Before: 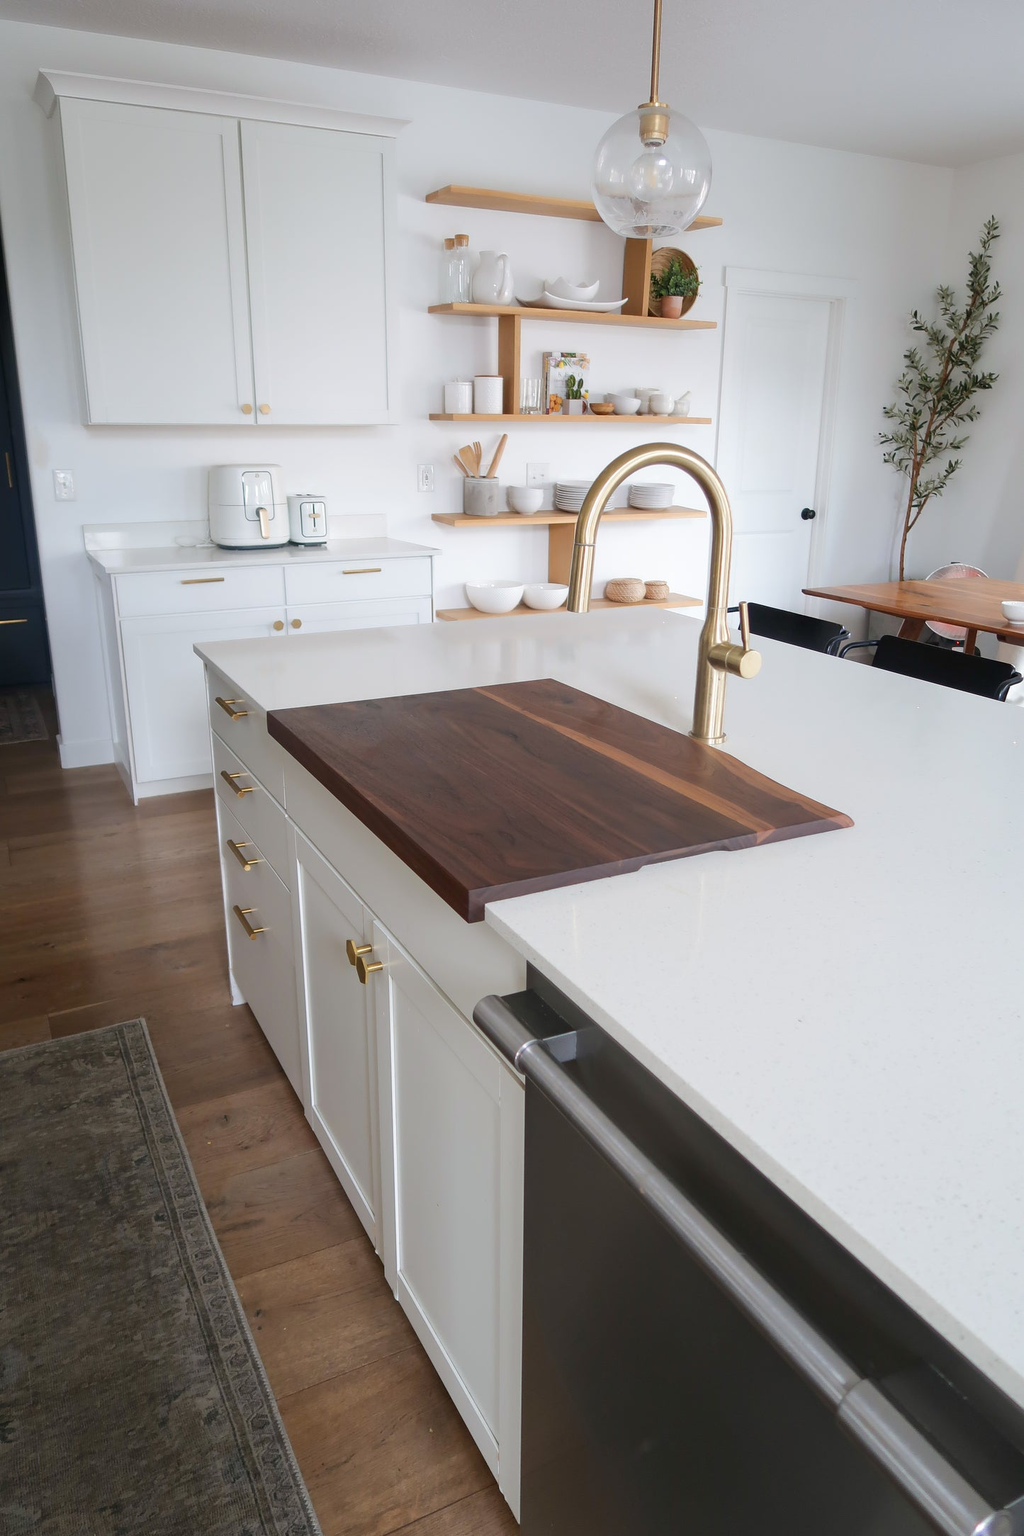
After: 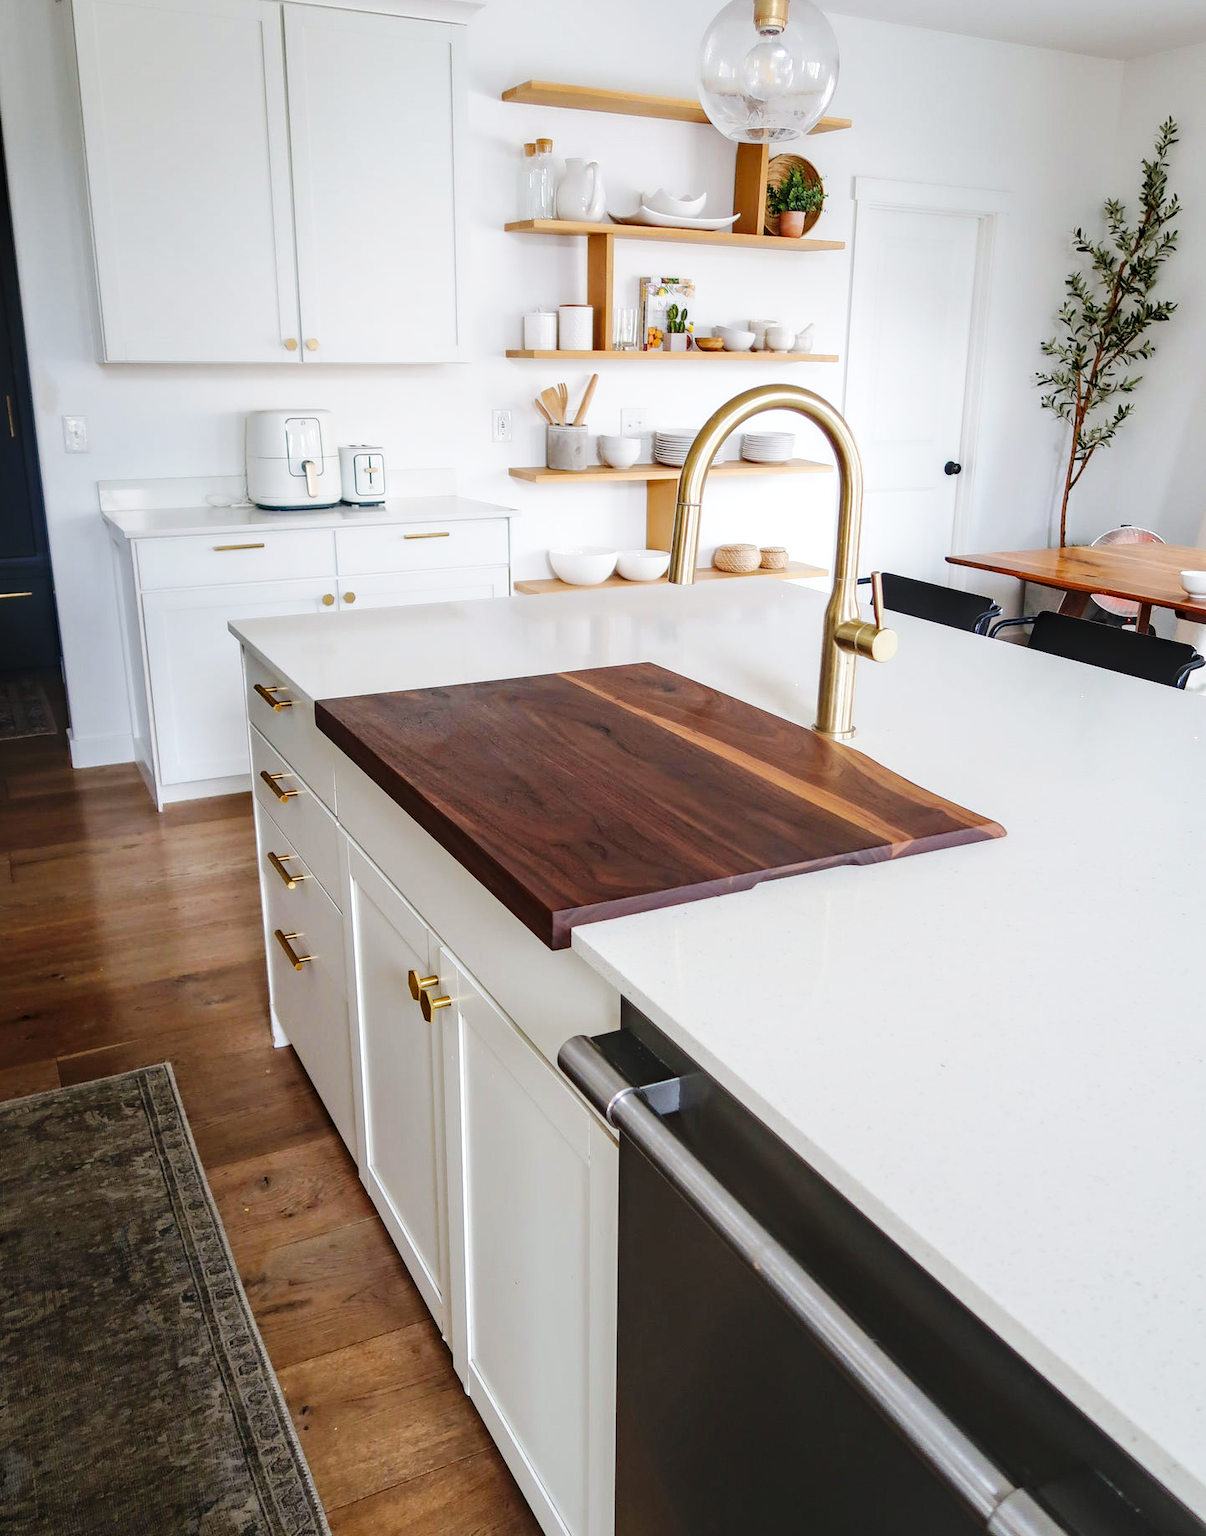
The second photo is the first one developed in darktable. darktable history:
local contrast: on, module defaults
haze removal: compatibility mode true, adaptive false
crop: top 7.621%, bottom 7.515%
base curve: curves: ch0 [(0, 0) (0.036, 0.025) (0.121, 0.166) (0.206, 0.329) (0.605, 0.79) (1, 1)], preserve colors none
